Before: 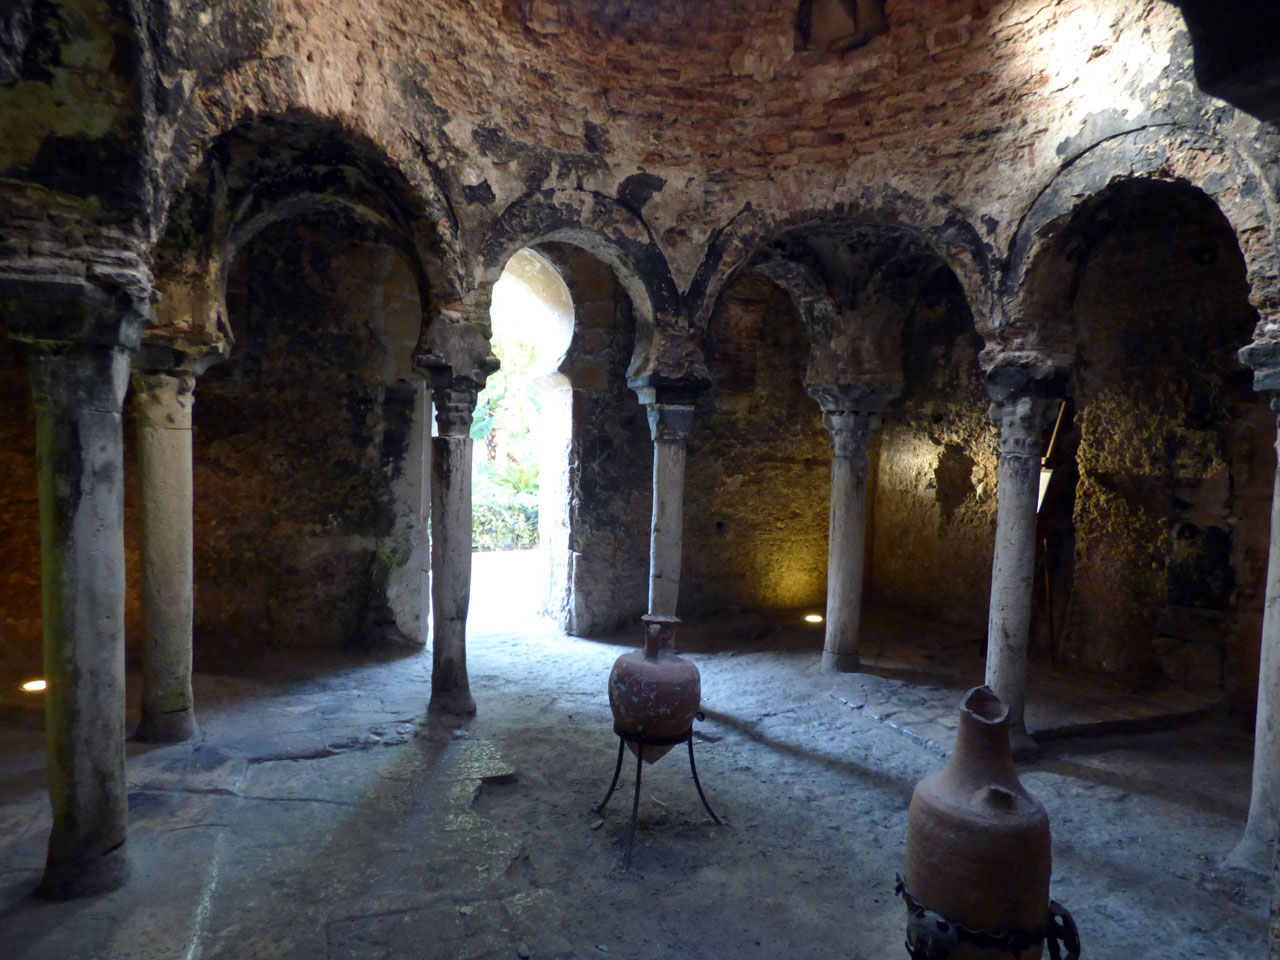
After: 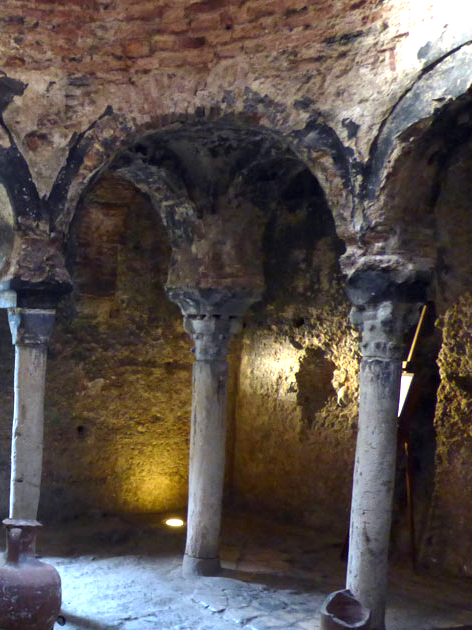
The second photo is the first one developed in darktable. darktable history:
exposure: black level correction 0, exposure 1 EV, compensate exposure bias true, compensate highlight preservation false
crop and rotate: left 49.936%, top 10.094%, right 13.136%, bottom 24.256%
white balance: emerald 1
